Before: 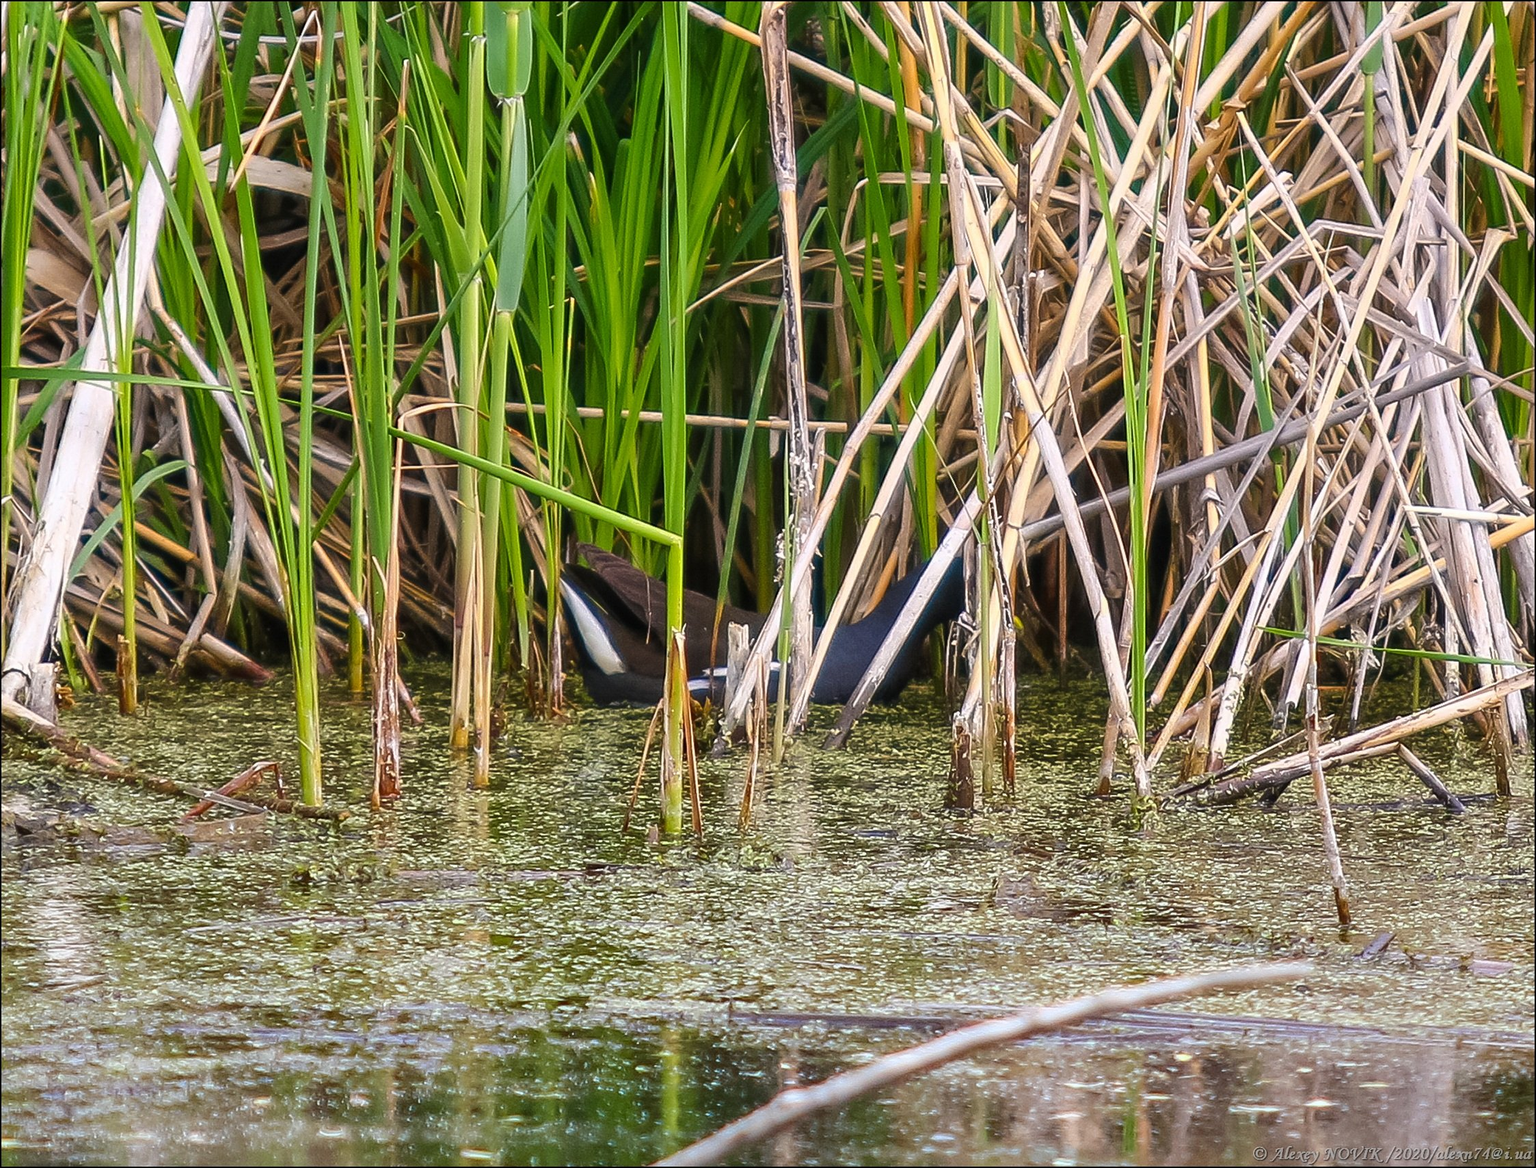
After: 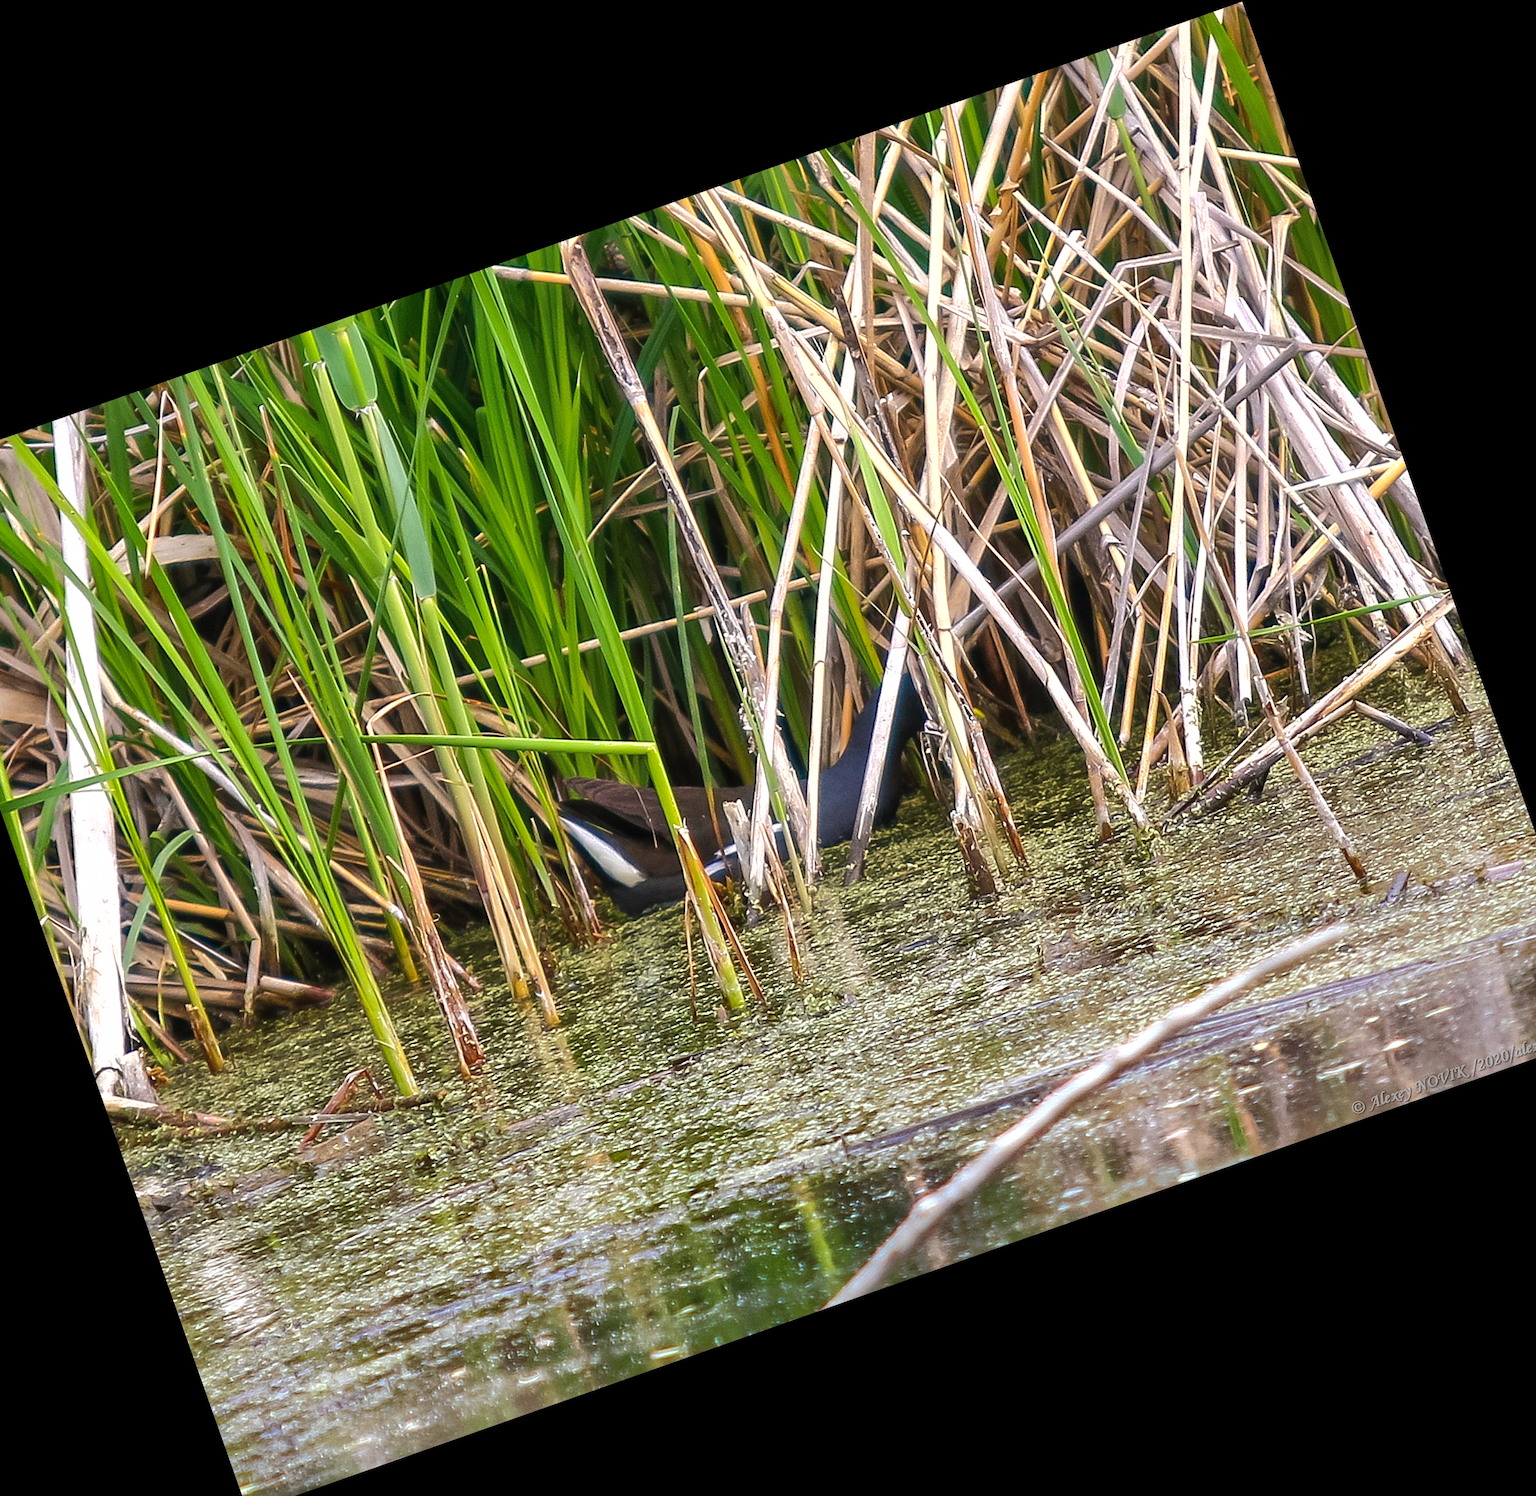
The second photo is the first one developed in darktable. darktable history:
shadows and highlights: on, module defaults
crop and rotate: angle 19.43°, left 6.812%, right 4.125%, bottom 1.087%
tone equalizer: -8 EV -0.417 EV, -7 EV -0.389 EV, -6 EV -0.333 EV, -5 EV -0.222 EV, -3 EV 0.222 EV, -2 EV 0.333 EV, -1 EV 0.389 EV, +0 EV 0.417 EV, edges refinement/feathering 500, mask exposure compensation -1.57 EV, preserve details no
